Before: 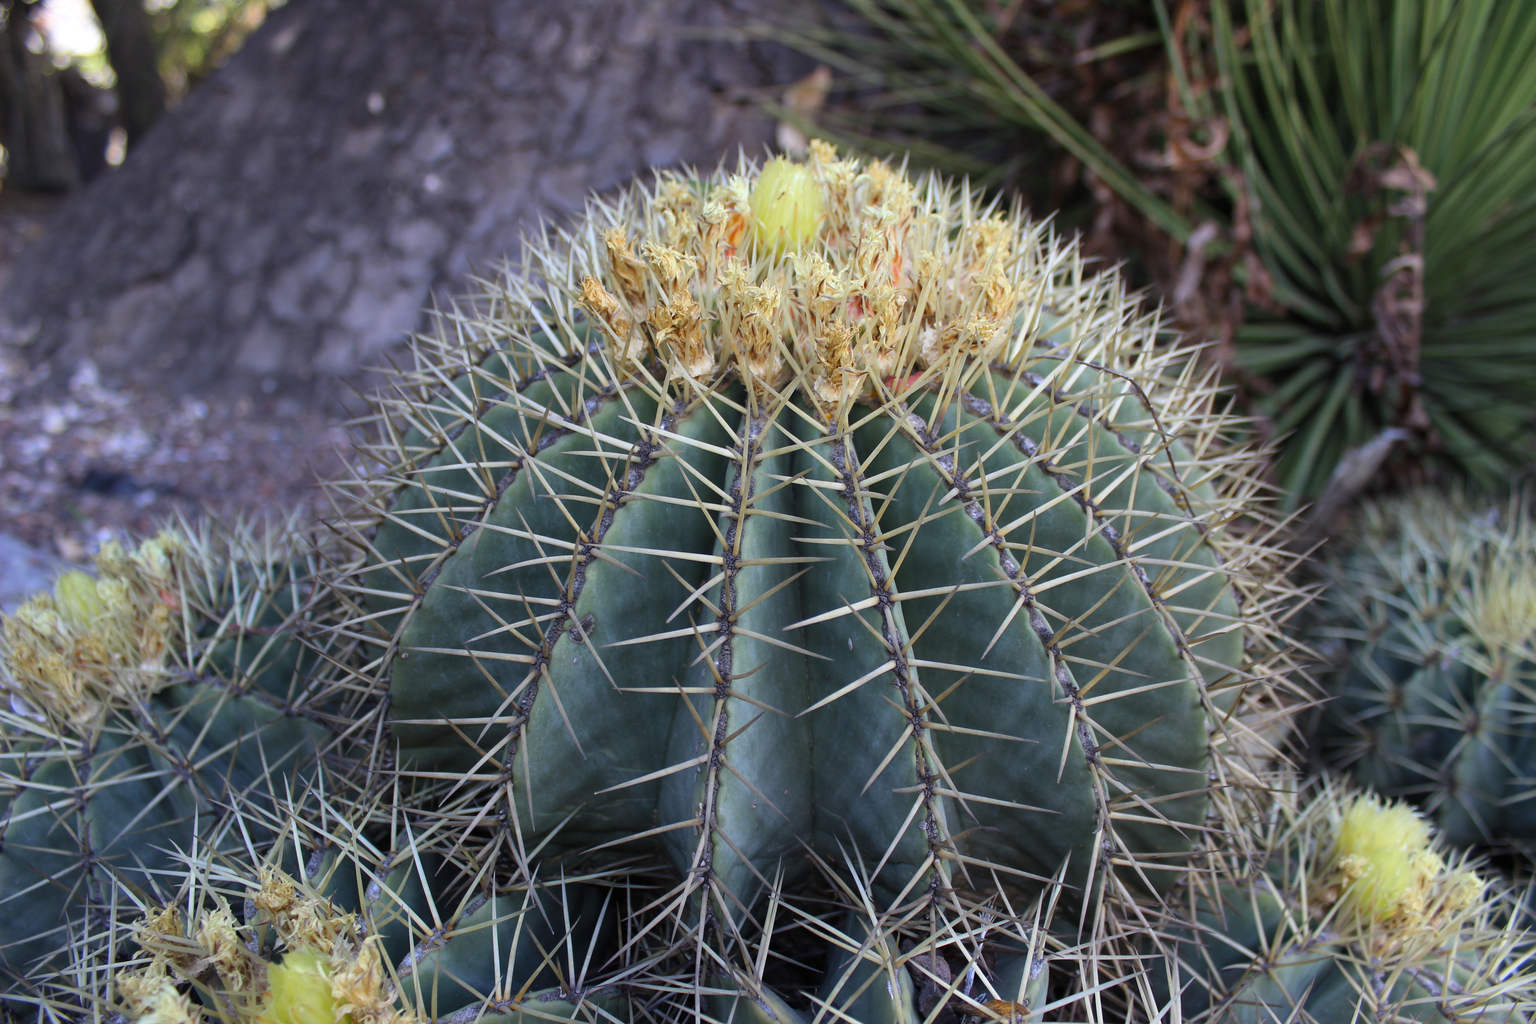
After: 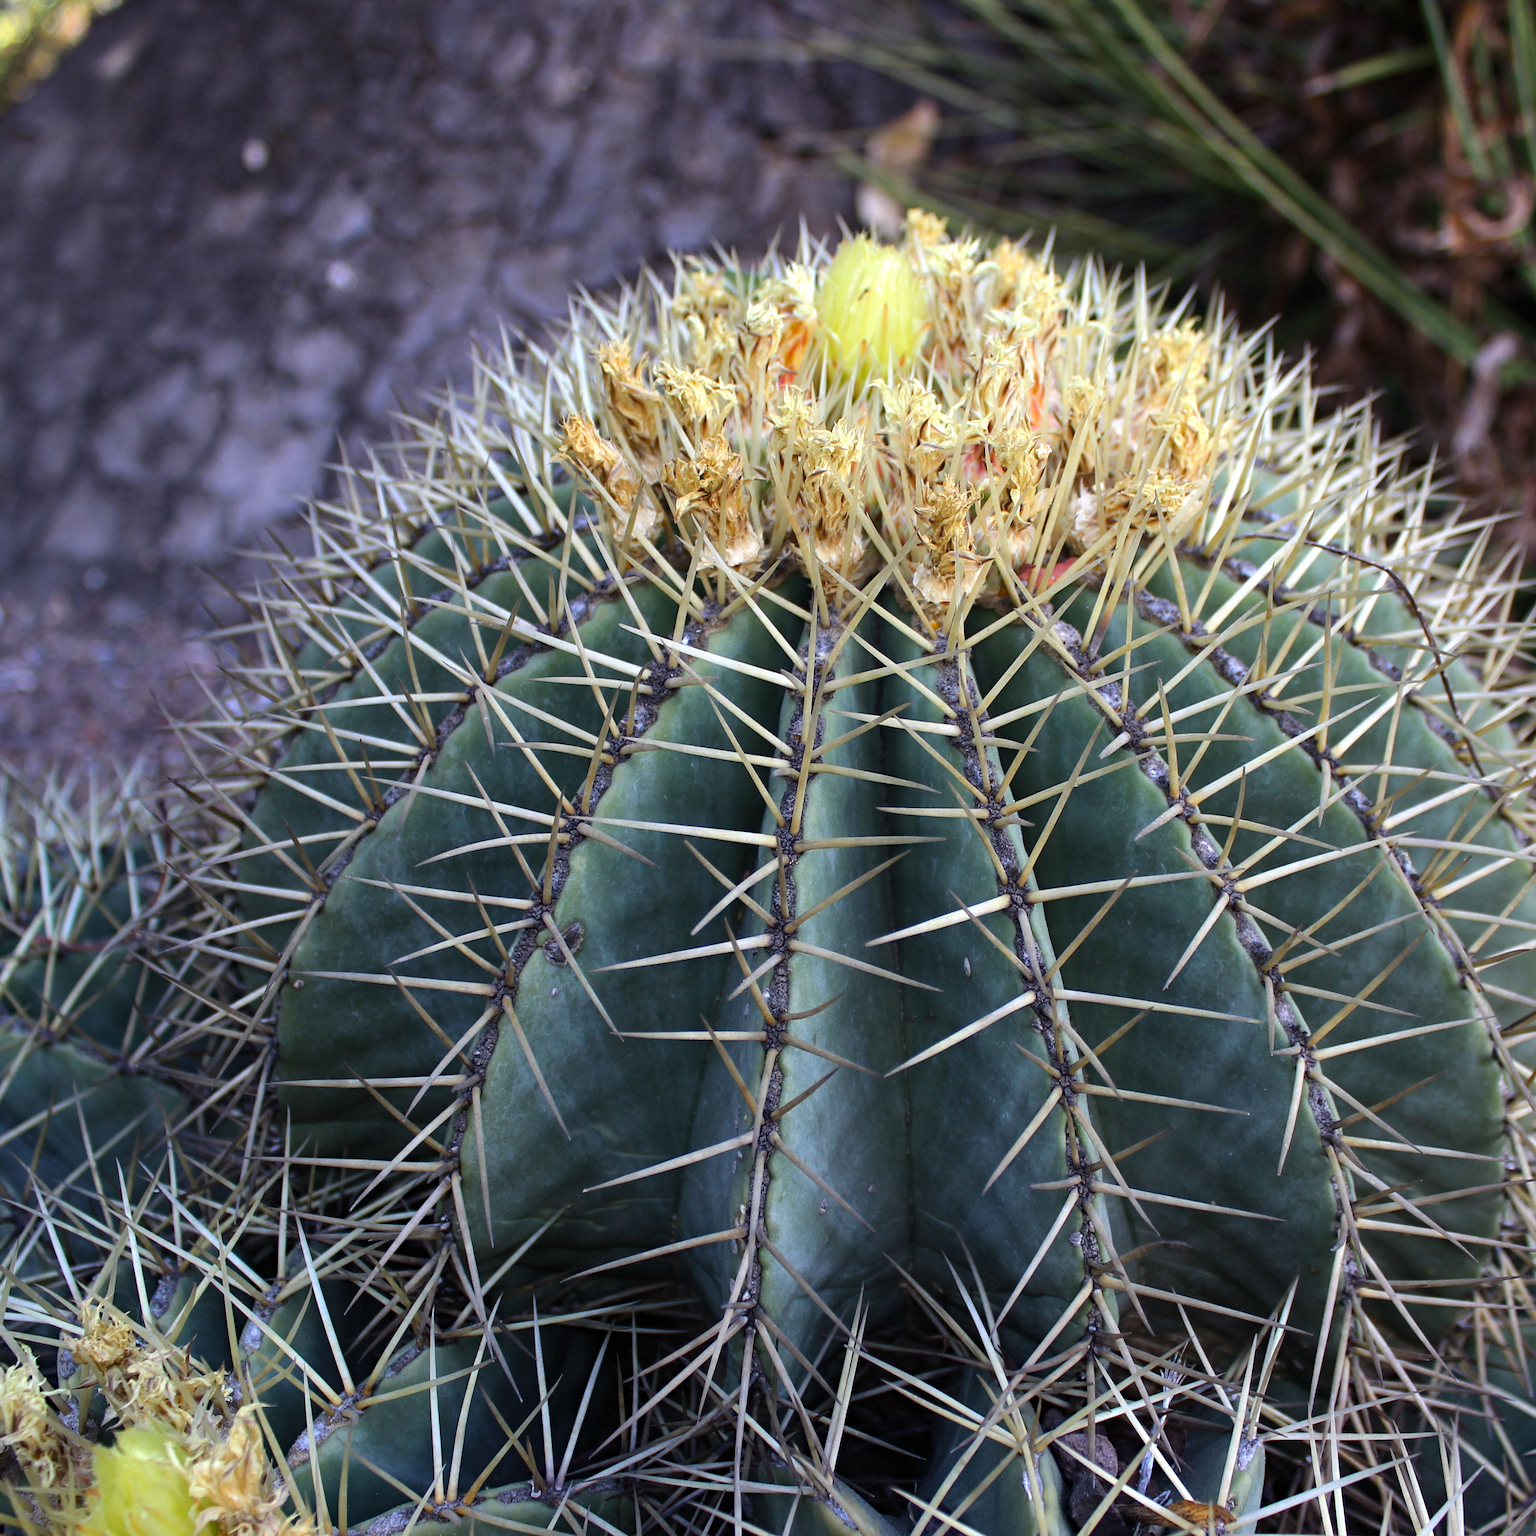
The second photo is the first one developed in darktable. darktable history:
crop and rotate: left 13.409%, right 19.924%
haze removal: compatibility mode true, adaptive false
tone equalizer: -8 EV -0.417 EV, -7 EV -0.389 EV, -6 EV -0.333 EV, -5 EV -0.222 EV, -3 EV 0.222 EV, -2 EV 0.333 EV, -1 EV 0.389 EV, +0 EV 0.417 EV, edges refinement/feathering 500, mask exposure compensation -1.25 EV, preserve details no
